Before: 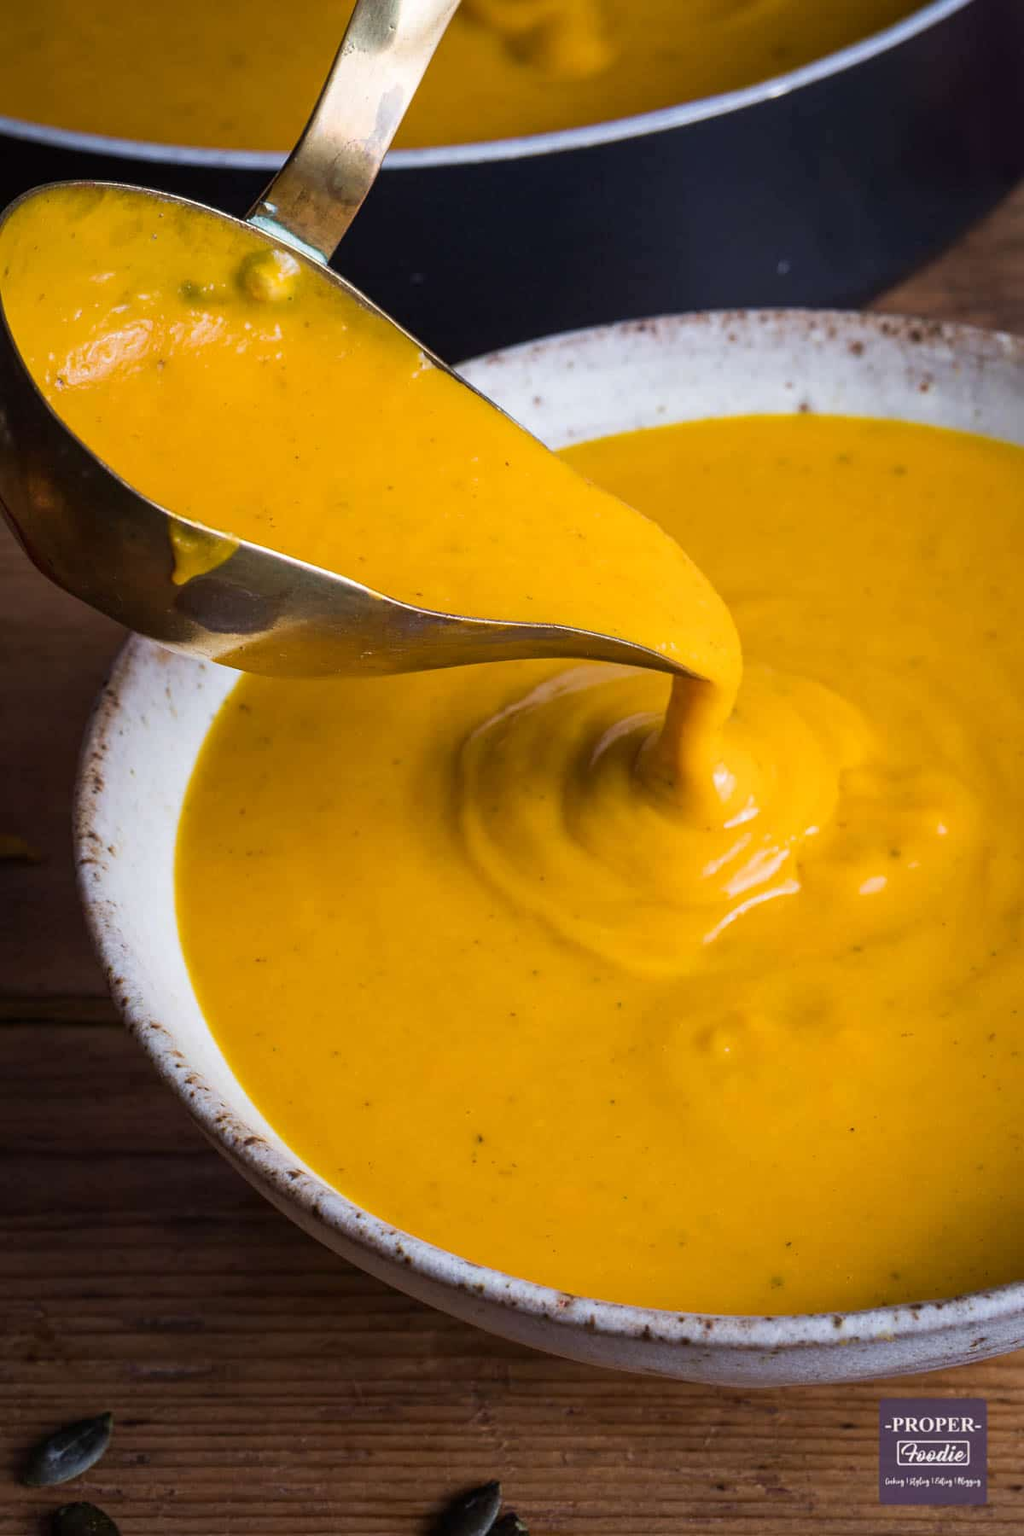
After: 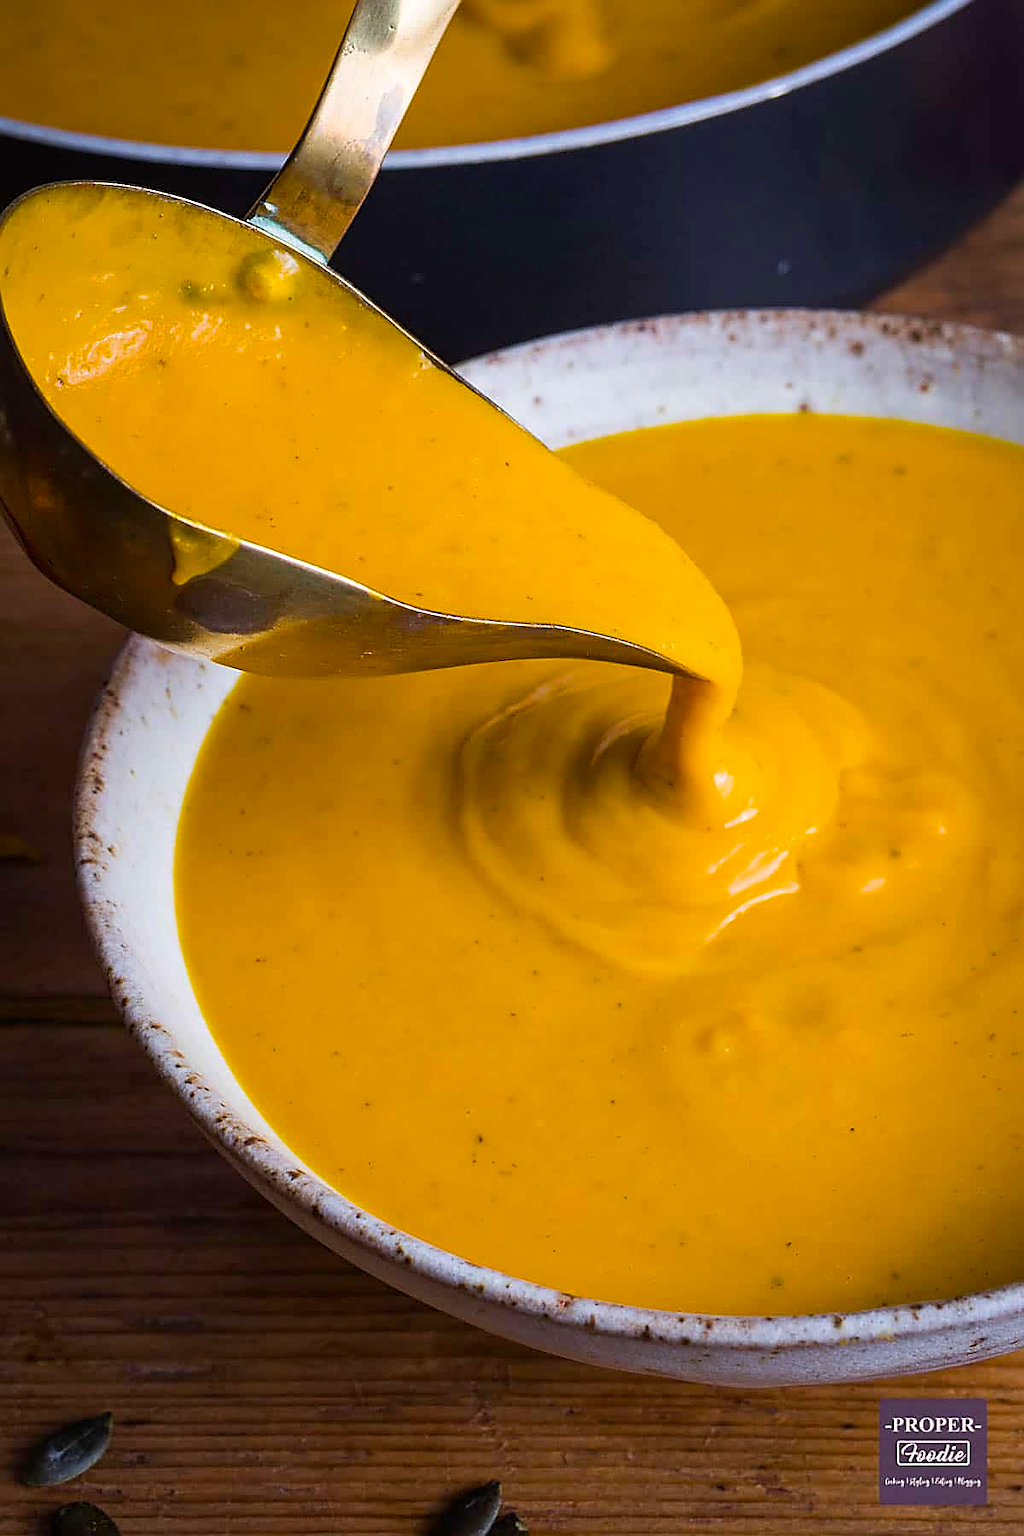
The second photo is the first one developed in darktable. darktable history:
color balance rgb: perceptual saturation grading › global saturation 34.05%, global vibrance 5.56%
sharpen: radius 1.4, amount 1.25, threshold 0.7
